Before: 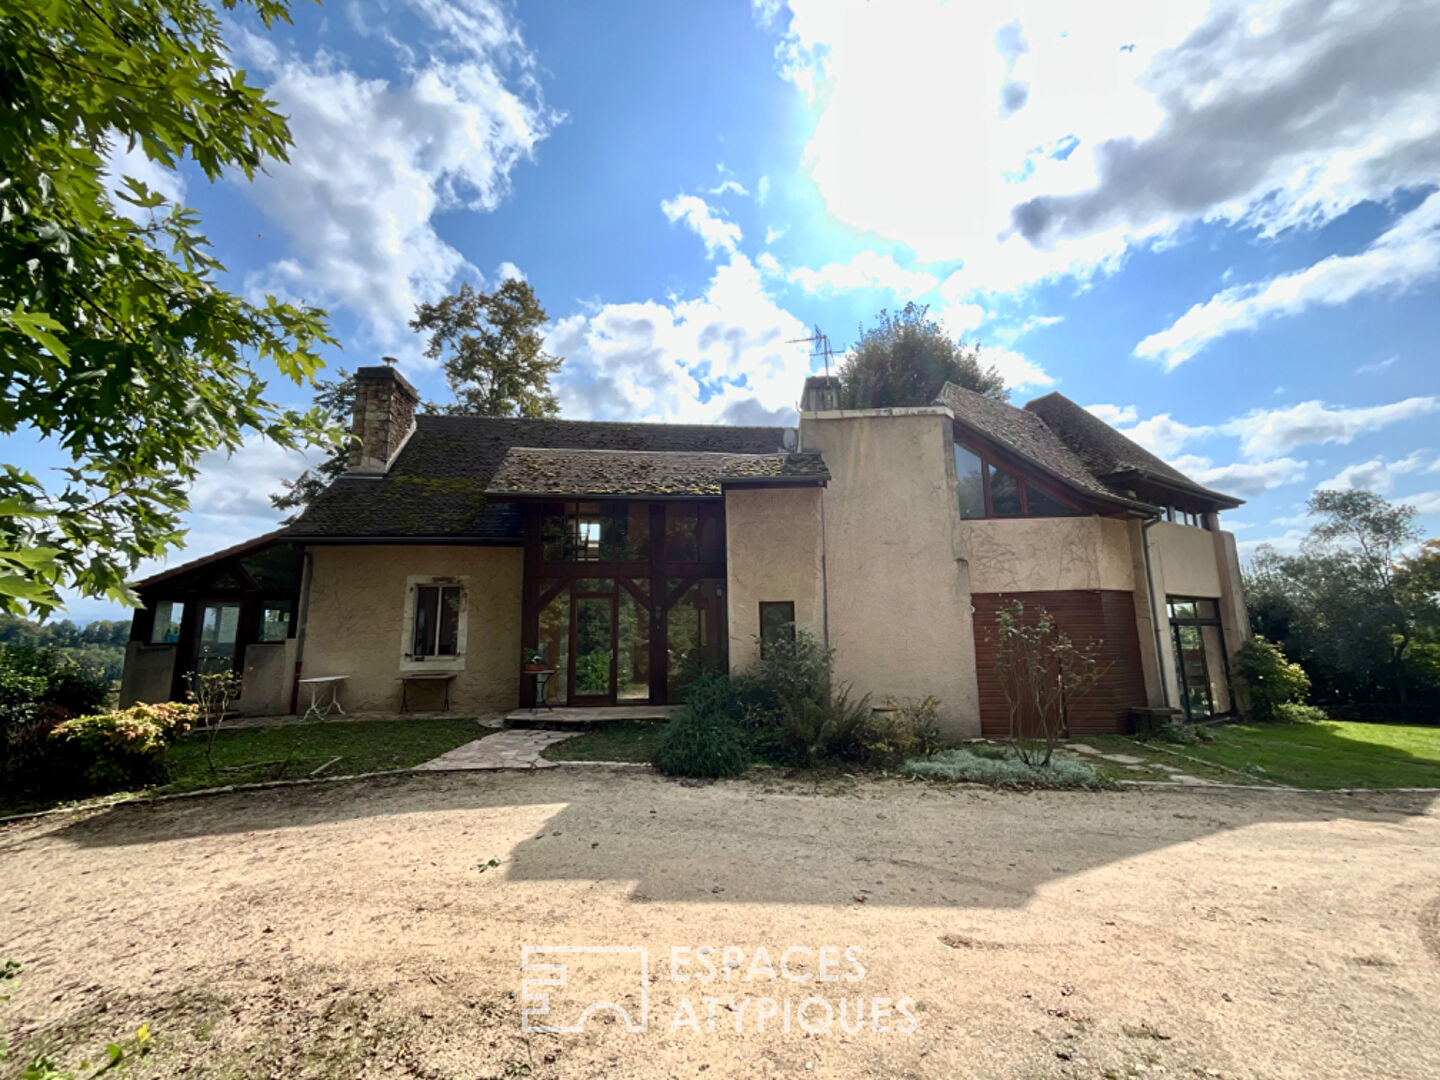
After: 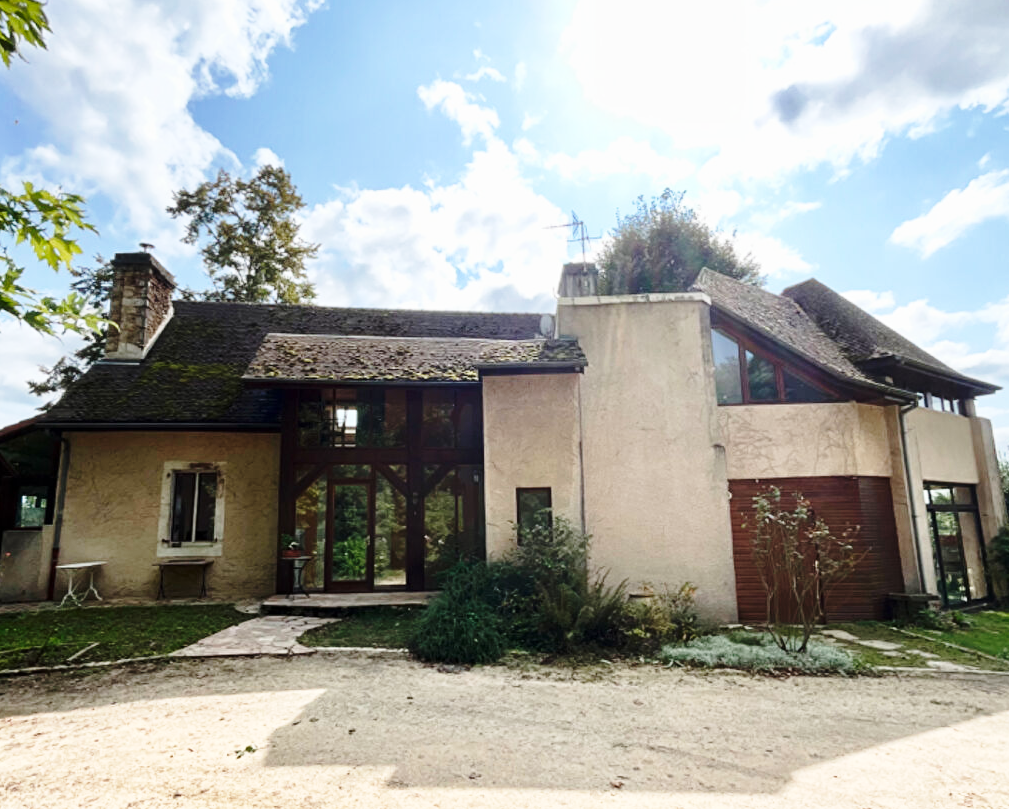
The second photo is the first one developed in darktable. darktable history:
base curve: curves: ch0 [(0, 0) (0.028, 0.03) (0.121, 0.232) (0.46, 0.748) (0.859, 0.968) (1, 1)], preserve colors none
contrast brightness saturation: saturation -0.067
crop and rotate: left 16.929%, top 10.644%, right 12.966%, bottom 14.399%
